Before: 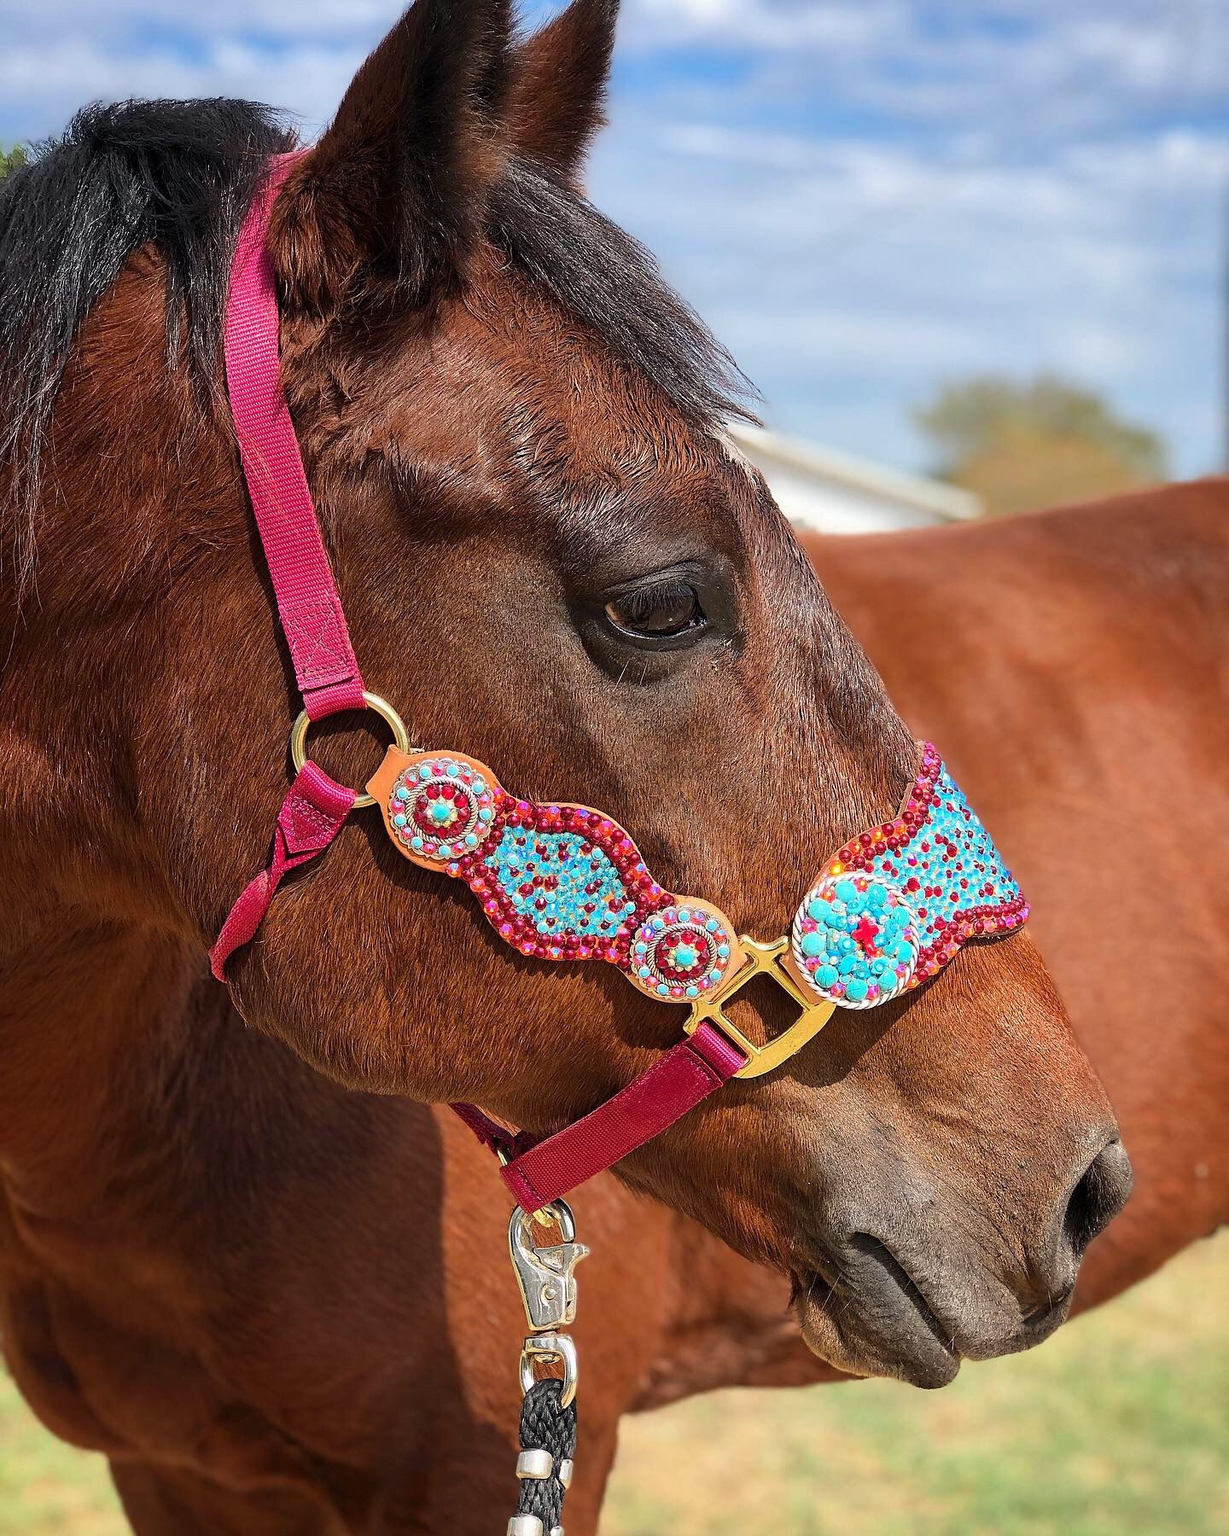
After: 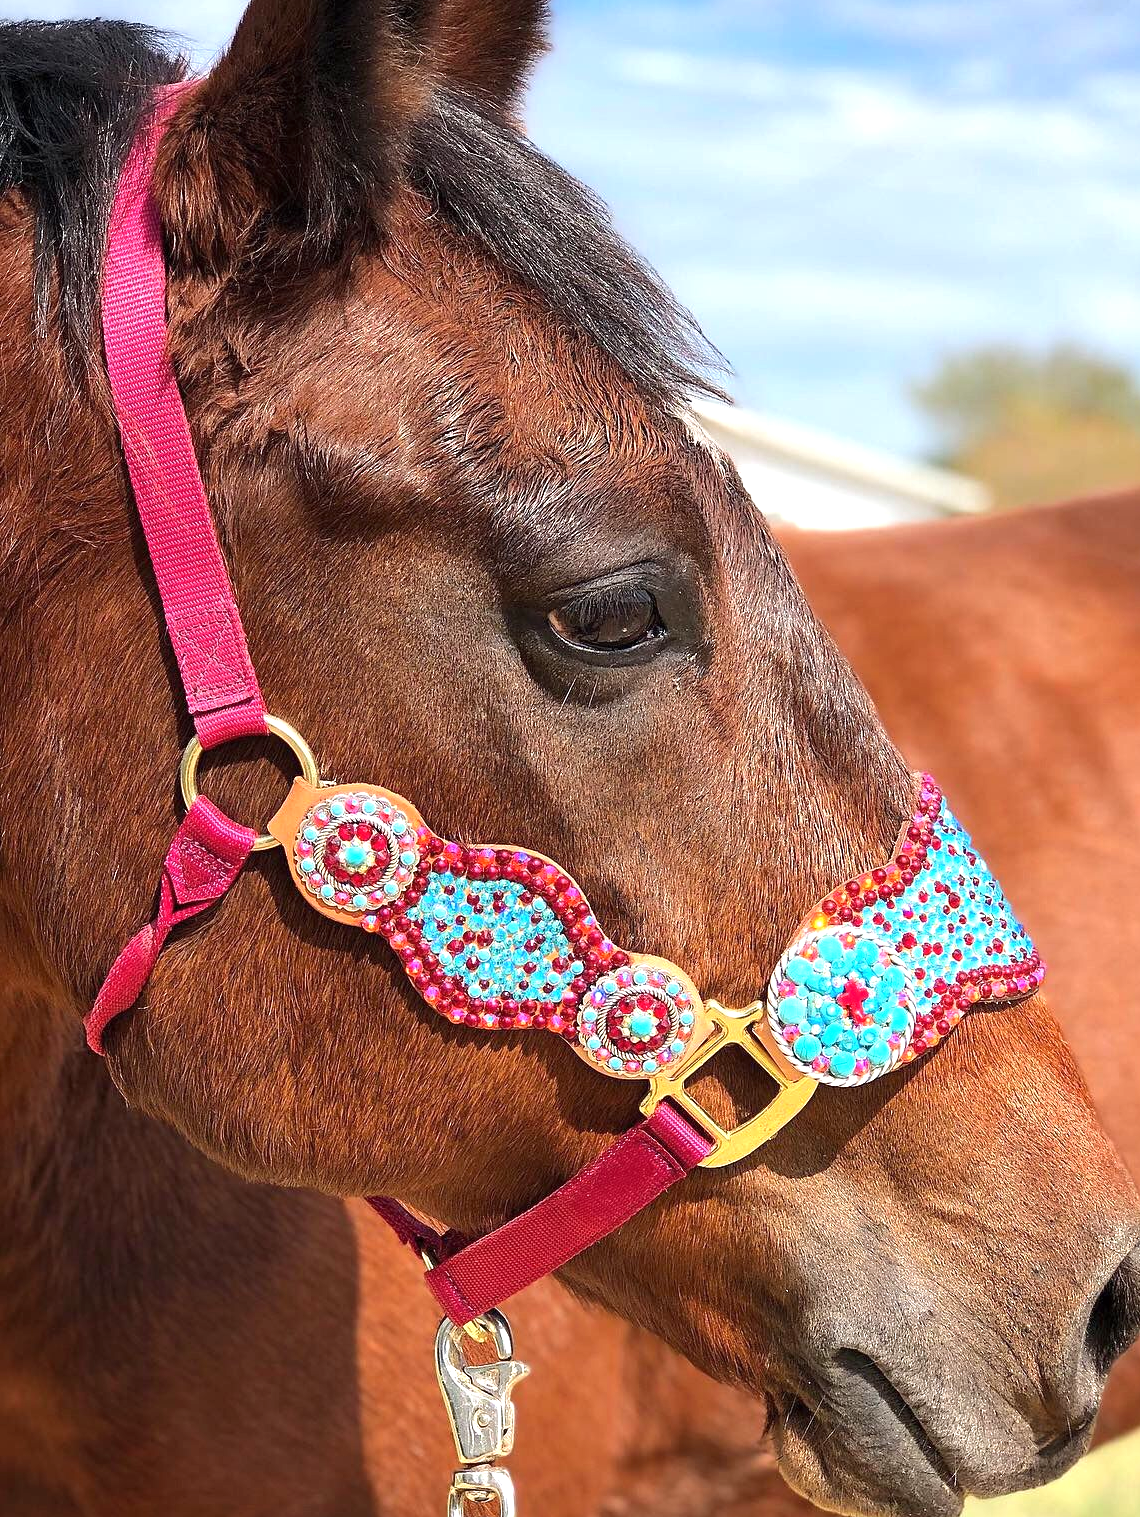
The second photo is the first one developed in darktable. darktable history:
exposure: exposure 0.6 EV, compensate highlight preservation false
crop: left 11.225%, top 5.381%, right 9.565%, bottom 10.314%
